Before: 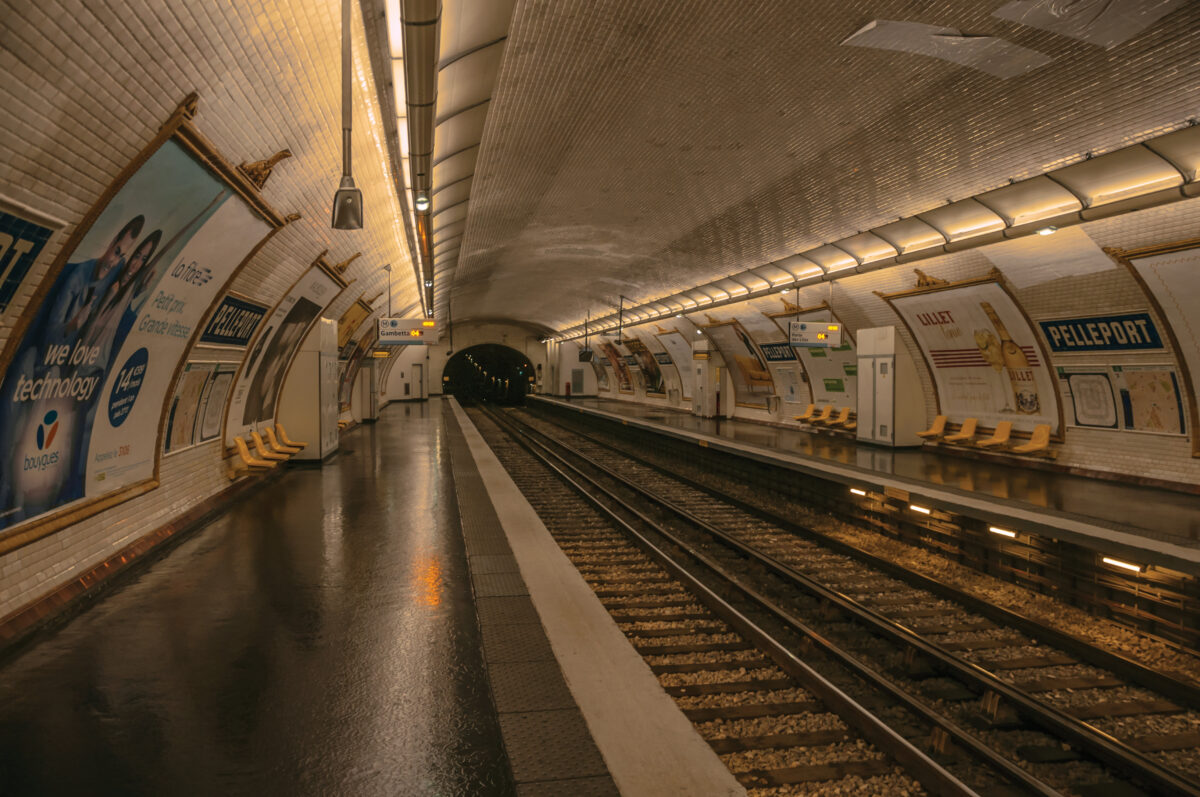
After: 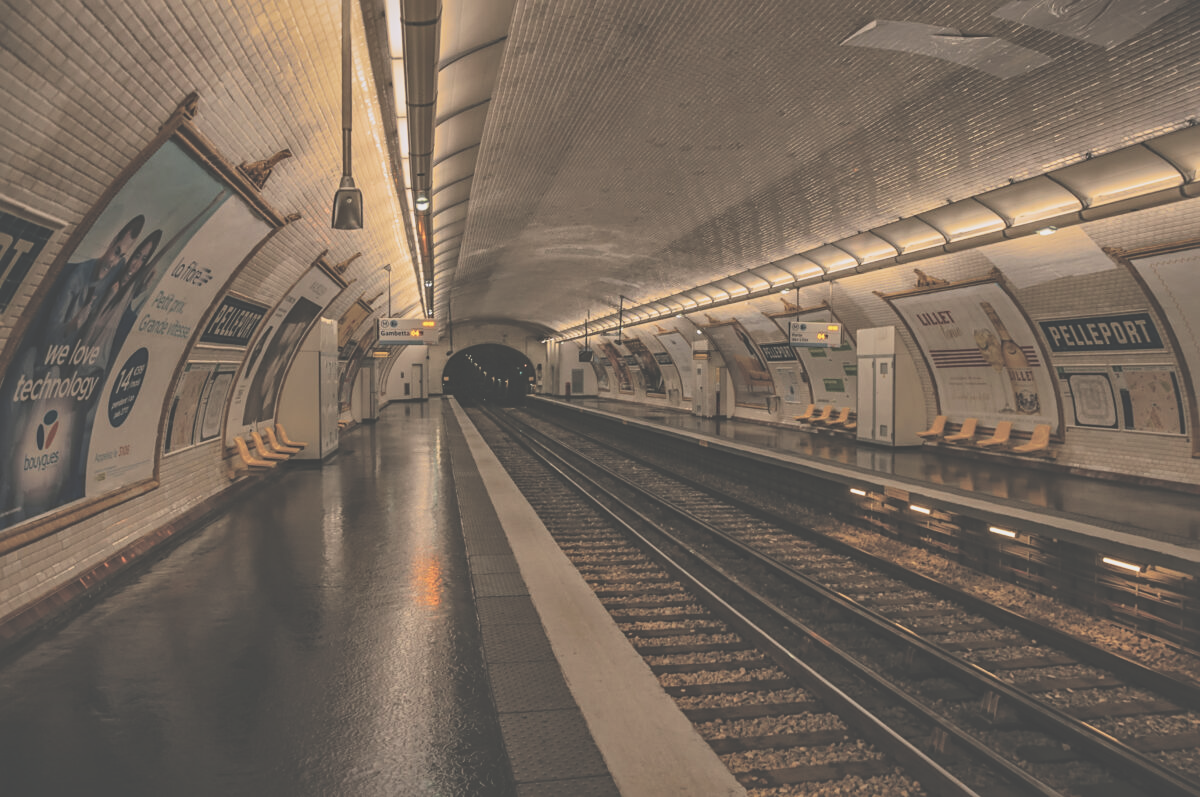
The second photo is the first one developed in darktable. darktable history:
shadows and highlights: shadows 21.01, highlights -82.23, soften with gaussian
sharpen: amount 0.217
filmic rgb: black relative exposure -5.01 EV, white relative exposure 3.96 EV, hardness 2.9, contrast 1.299, highlights saturation mix -31.05%
local contrast: mode bilateral grid, contrast 28, coarseness 17, detail 115%, midtone range 0.2
exposure: black level correction -0.087, compensate highlight preservation false
